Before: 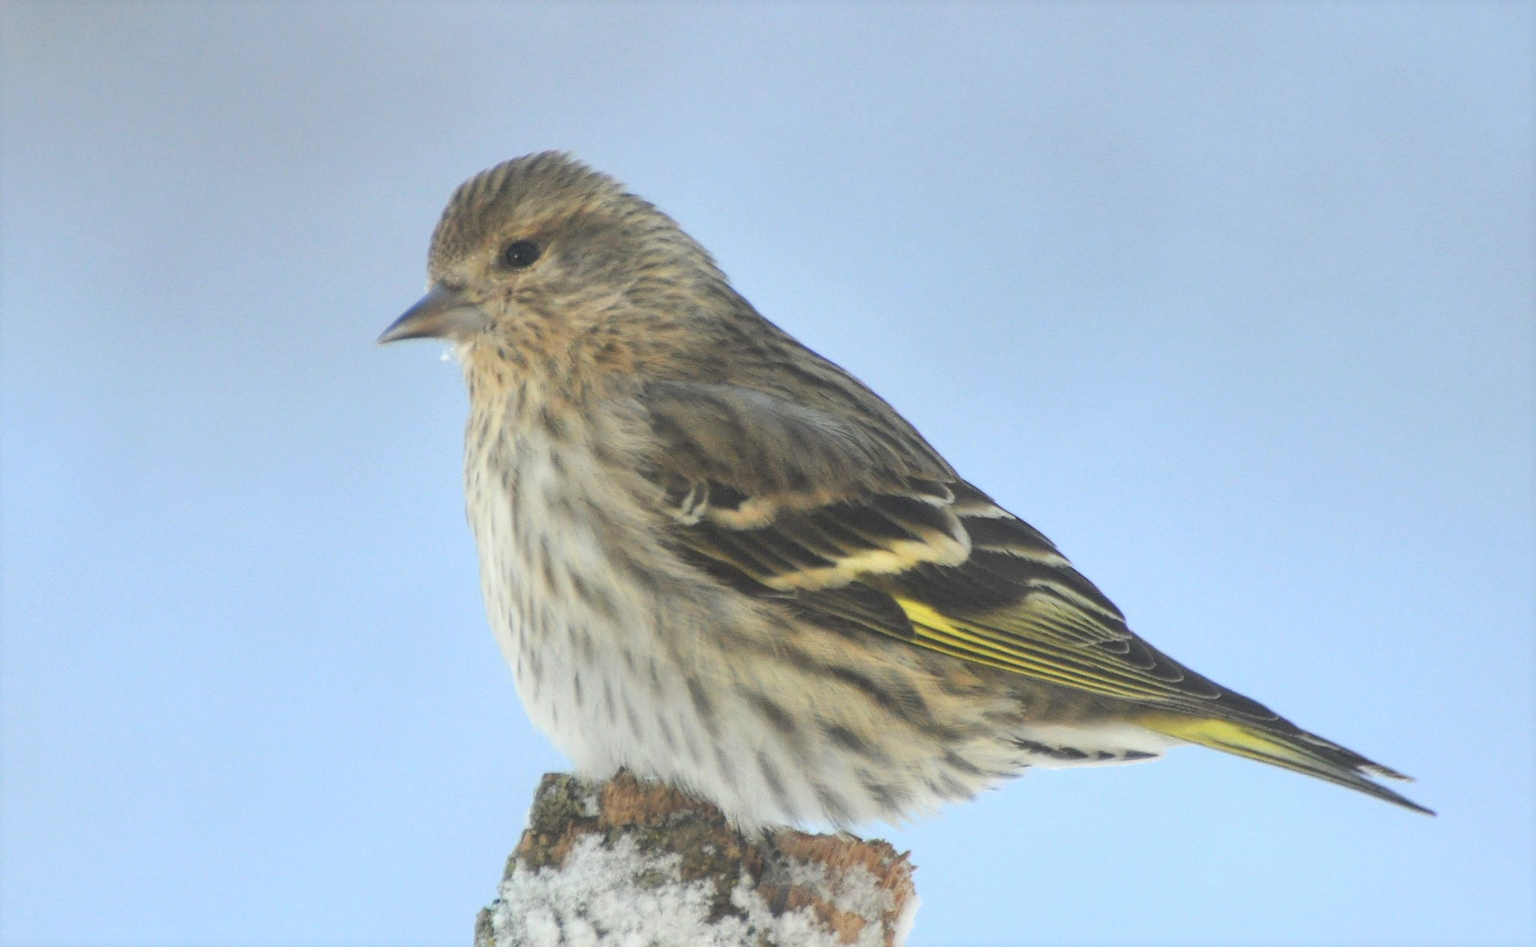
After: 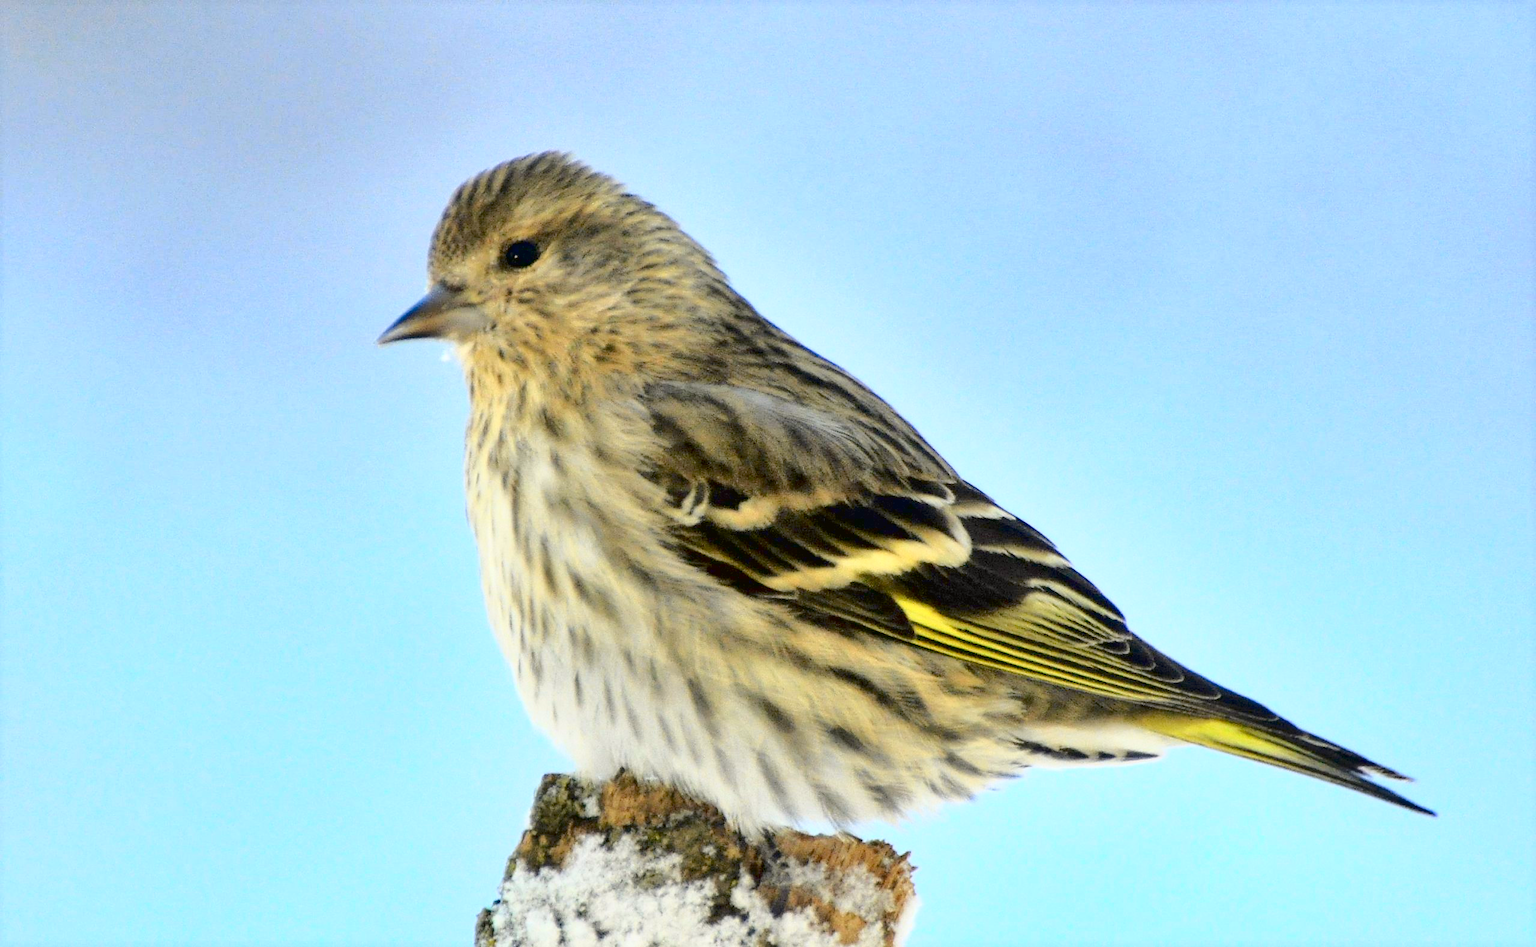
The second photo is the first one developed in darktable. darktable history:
exposure: black level correction 0.047, exposure 0.013 EV, compensate highlight preservation false
shadows and highlights: white point adjustment 1, soften with gaussian
tone curve: curves: ch0 [(0, 0.019) (0.078, 0.058) (0.223, 0.217) (0.424, 0.553) (0.631, 0.764) (0.816, 0.932) (1, 1)]; ch1 [(0, 0) (0.262, 0.227) (0.417, 0.386) (0.469, 0.467) (0.502, 0.503) (0.544, 0.548) (0.57, 0.579) (0.608, 0.62) (0.65, 0.68) (0.994, 0.987)]; ch2 [(0, 0) (0.262, 0.188) (0.5, 0.504) (0.553, 0.592) (0.599, 0.653) (1, 1)], color space Lab, independent channels, preserve colors none
